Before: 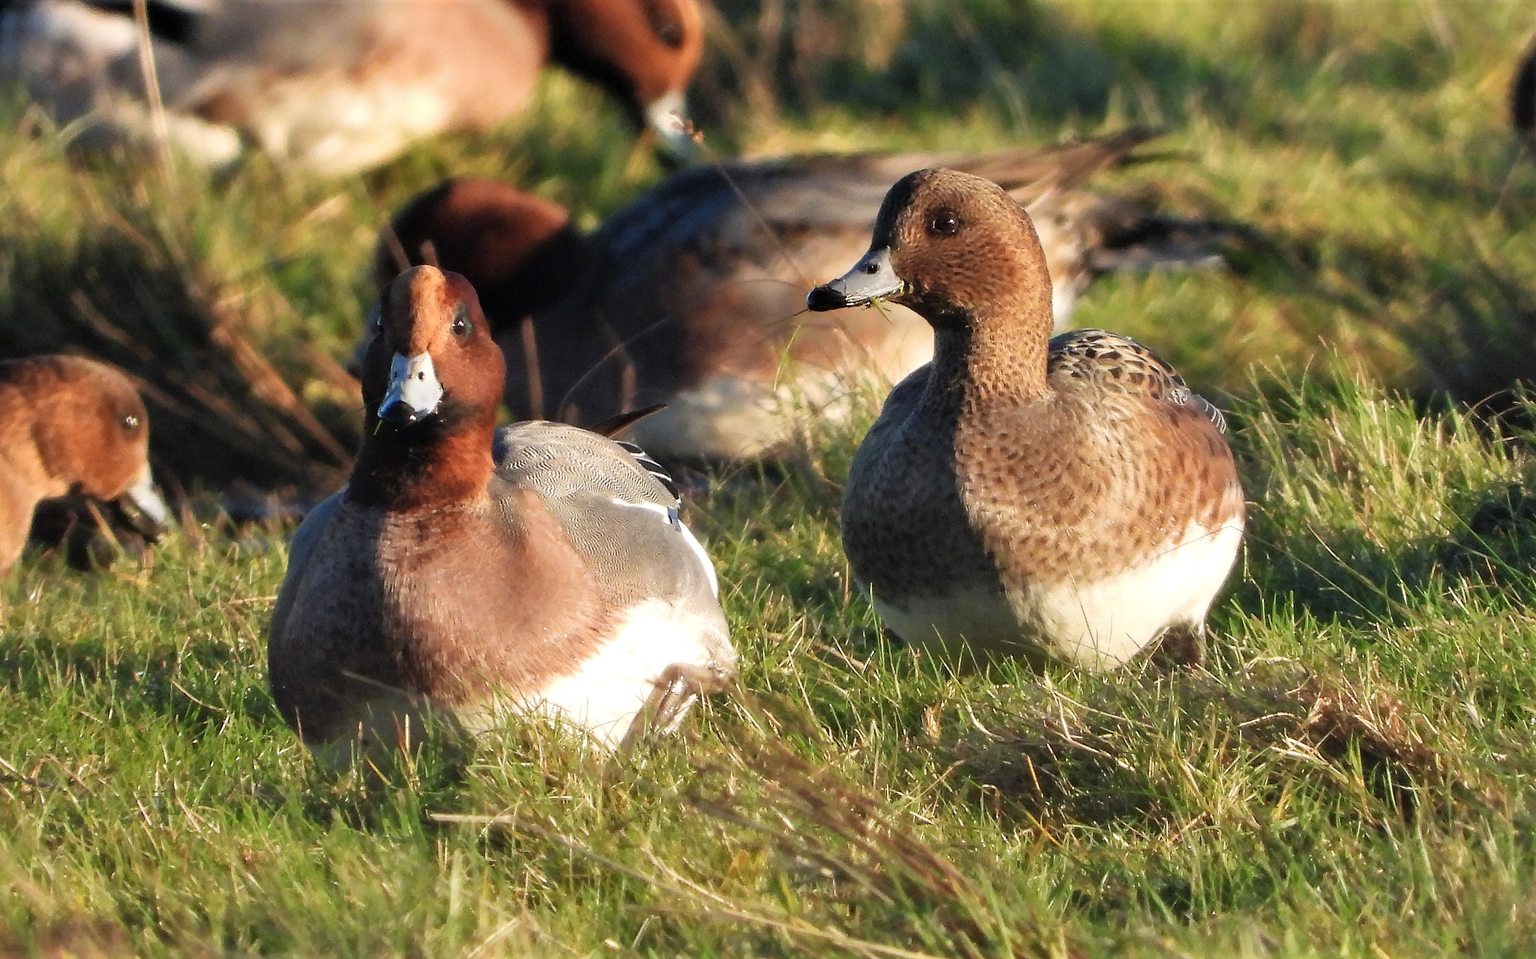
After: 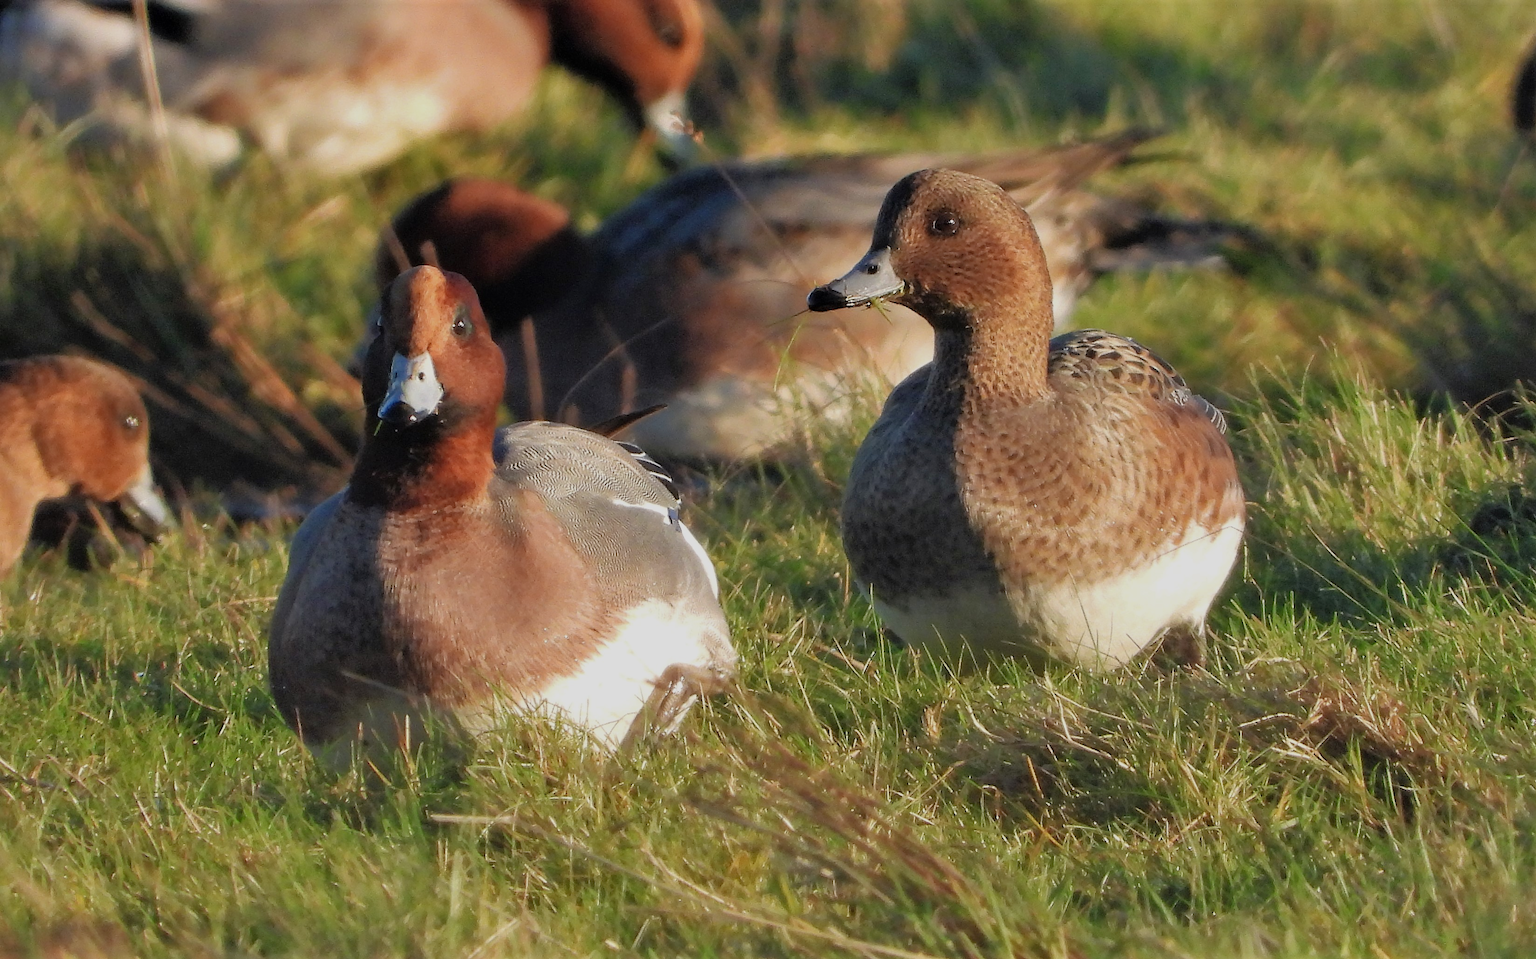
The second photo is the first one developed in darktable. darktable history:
exposure: exposure -0.111 EV, compensate exposure bias true, compensate highlight preservation false
tone equalizer: -8 EV 0.275 EV, -7 EV 0.44 EV, -6 EV 0.438 EV, -5 EV 0.25 EV, -3 EV -0.254 EV, -2 EV -0.412 EV, -1 EV -0.397 EV, +0 EV -0.226 EV, edges refinement/feathering 500, mask exposure compensation -1.57 EV, preserve details no
